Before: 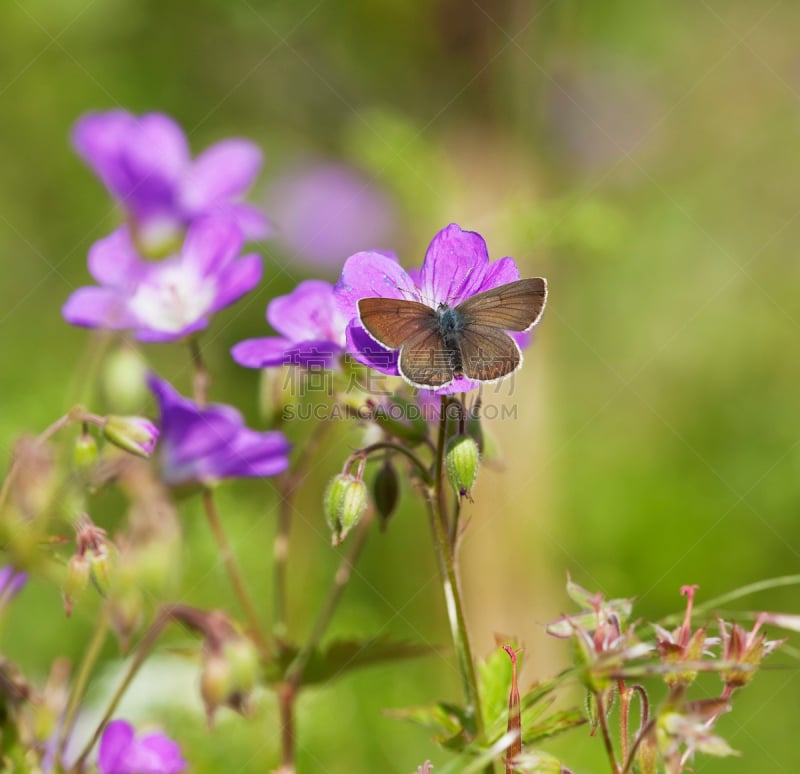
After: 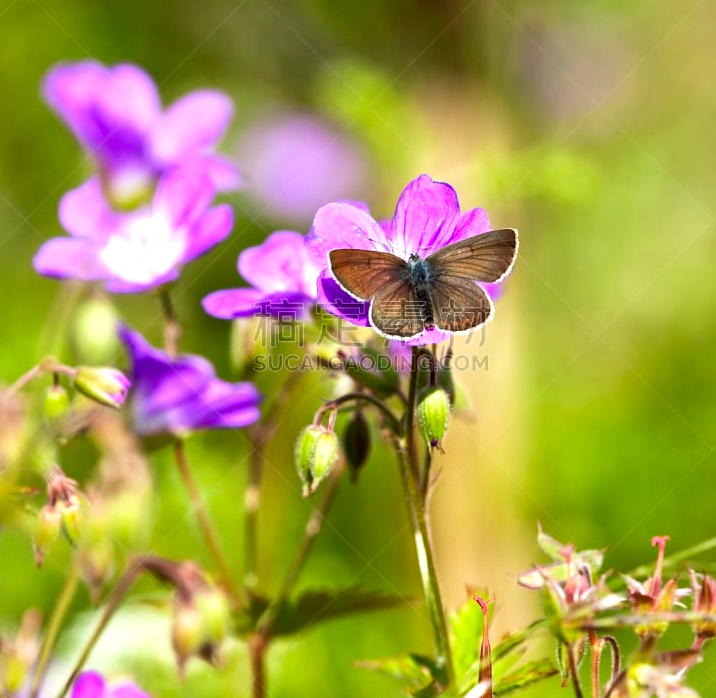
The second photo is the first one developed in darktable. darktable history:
contrast brightness saturation: contrast 0.035, saturation 0.165
exposure: black level correction 0.009, exposure 0.016 EV, compensate highlight preservation false
crop: left 3.653%, top 6.409%, right 6.794%, bottom 3.329%
tone equalizer: -8 EV -0.761 EV, -7 EV -0.709 EV, -6 EV -0.599 EV, -5 EV -0.401 EV, -3 EV 0.385 EV, -2 EV 0.6 EV, -1 EV 0.696 EV, +0 EV 0.761 EV, edges refinement/feathering 500, mask exposure compensation -1.57 EV, preserve details no
